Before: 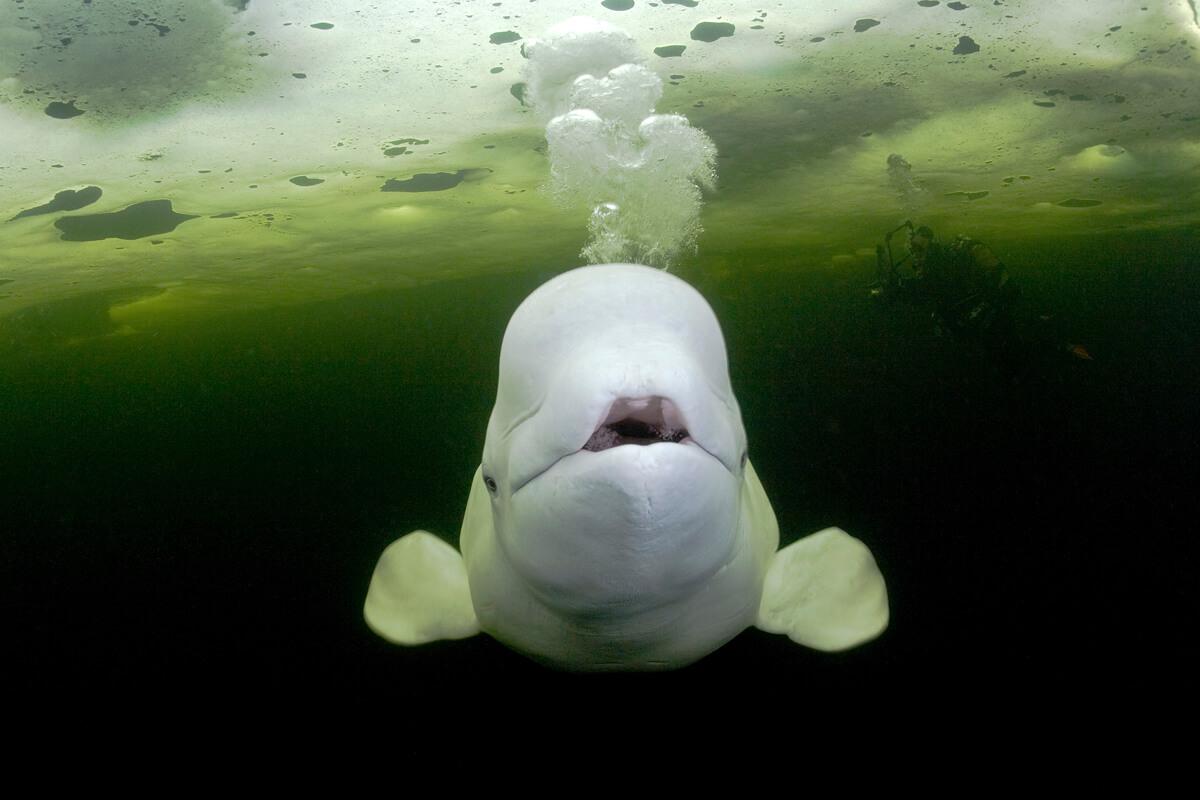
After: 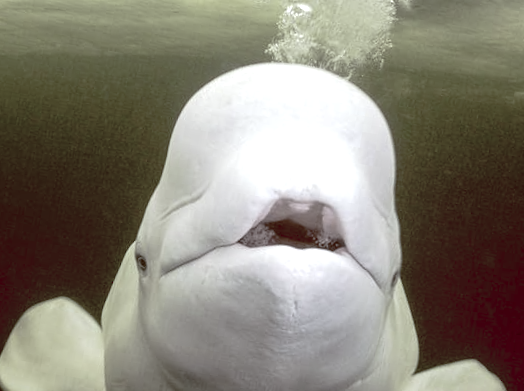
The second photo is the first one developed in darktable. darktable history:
color balance rgb: shadows lift › luminance 1%, shadows lift › chroma 0.2%, shadows lift › hue 20°, power › luminance 1%, power › chroma 0.4%, power › hue 34°, highlights gain › luminance 0.8%, highlights gain › chroma 0.4%, highlights gain › hue 44°, global offset › chroma 0.4%, global offset › hue 34°, white fulcrum 0.08 EV, linear chroma grading › shadows -7%, linear chroma grading › highlights -7%, linear chroma grading › global chroma -10%, linear chroma grading › mid-tones -8%, perceptual saturation grading › global saturation -28%, perceptual saturation grading › highlights -20%, perceptual saturation grading › mid-tones -24%, perceptual saturation grading › shadows -24%, perceptual brilliance grading › global brilliance -1%, perceptual brilliance grading › highlights -1%, perceptual brilliance grading › mid-tones -1%, perceptual brilliance grading › shadows -1%, global vibrance -17%, contrast -6%
rotate and perspective: rotation 9.12°, automatic cropping off
exposure: exposure 0.74 EV, compensate highlight preservation false
local contrast: on, module defaults
crop: left 30%, top 30%, right 30%, bottom 30%
white balance: red 0.98, blue 1.034
